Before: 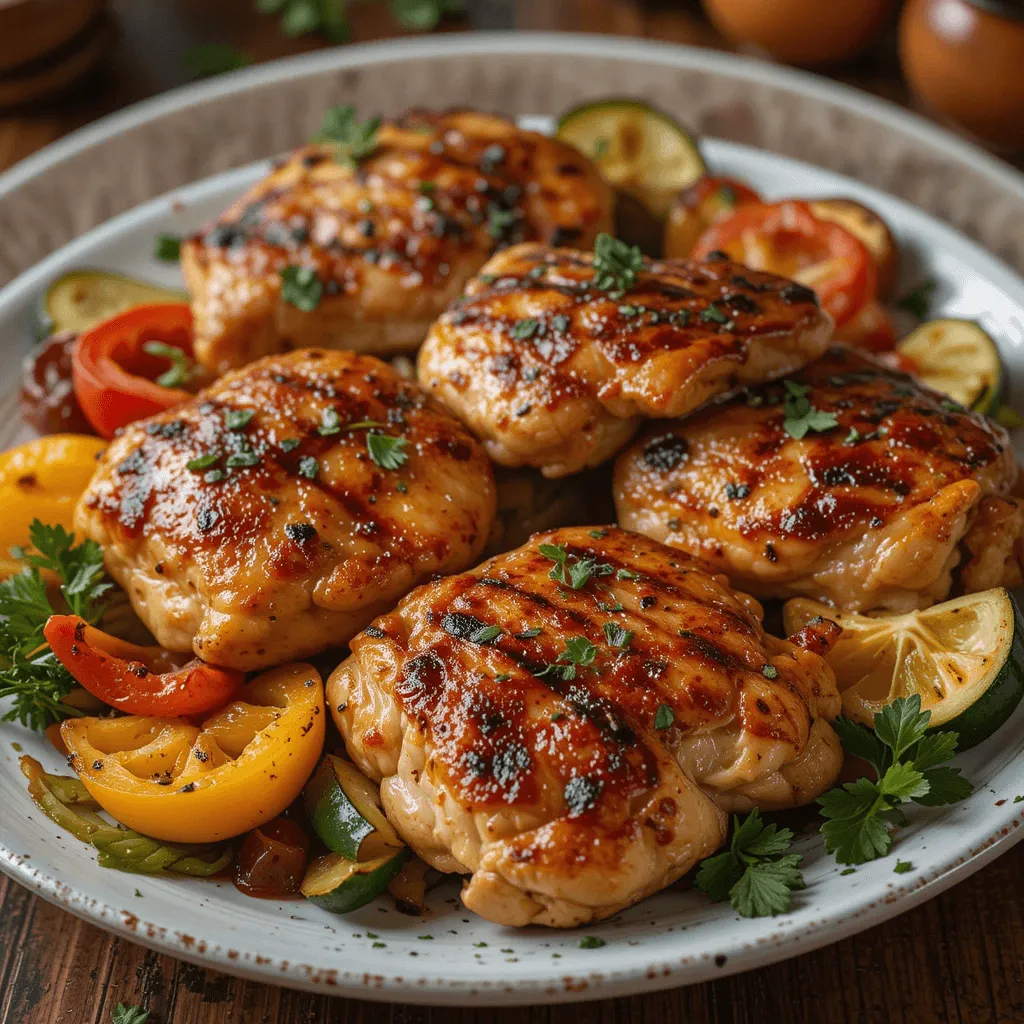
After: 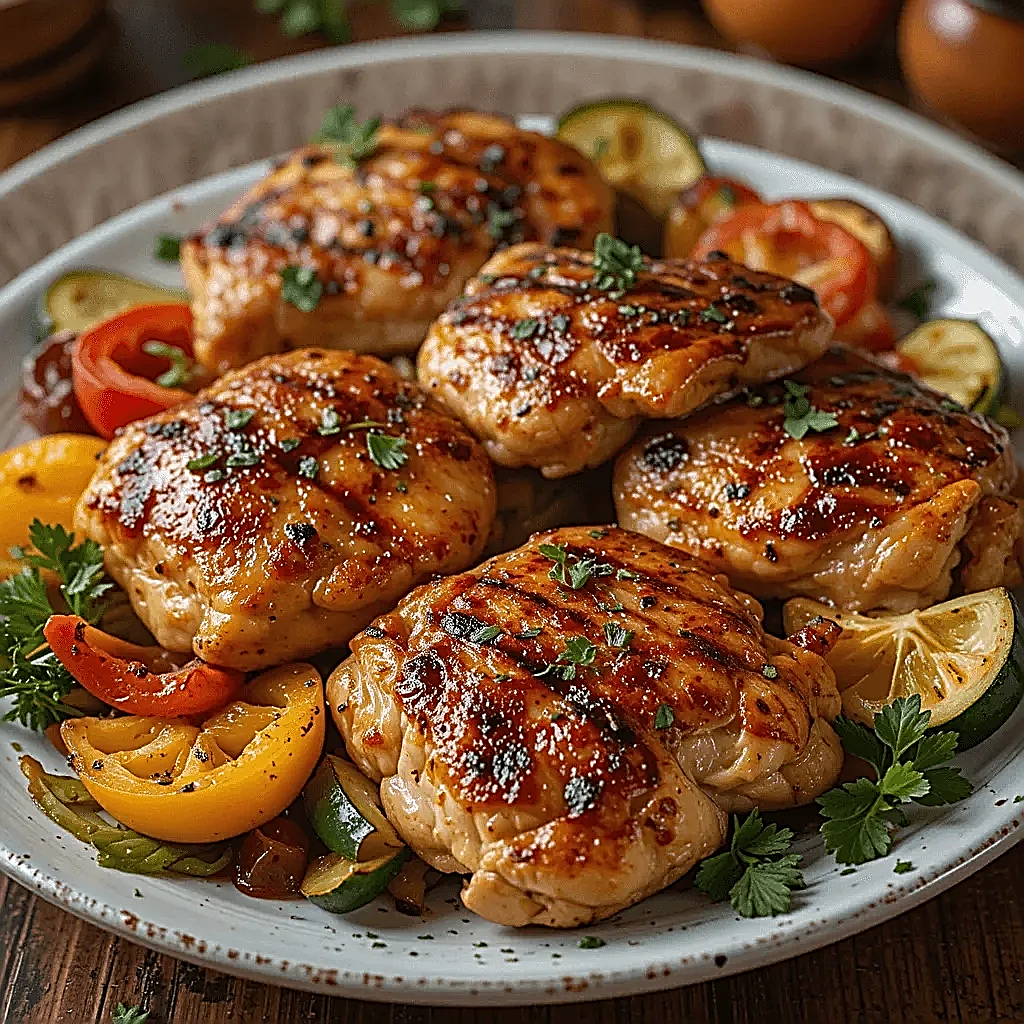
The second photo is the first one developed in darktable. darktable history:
sharpen: amount 1.848
